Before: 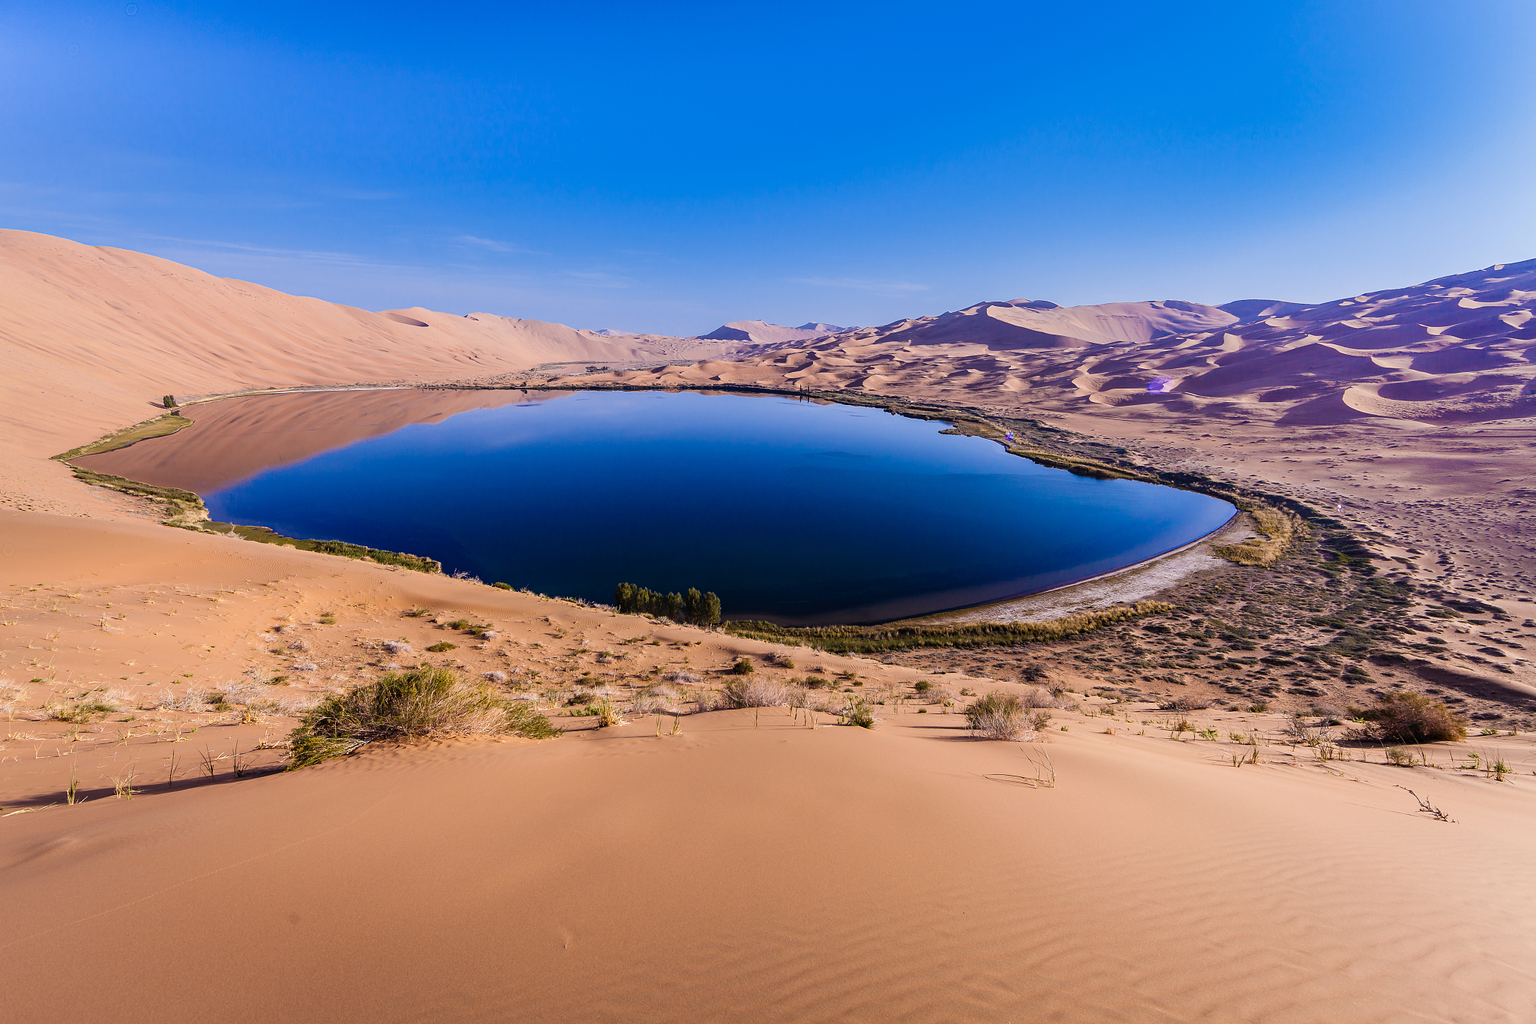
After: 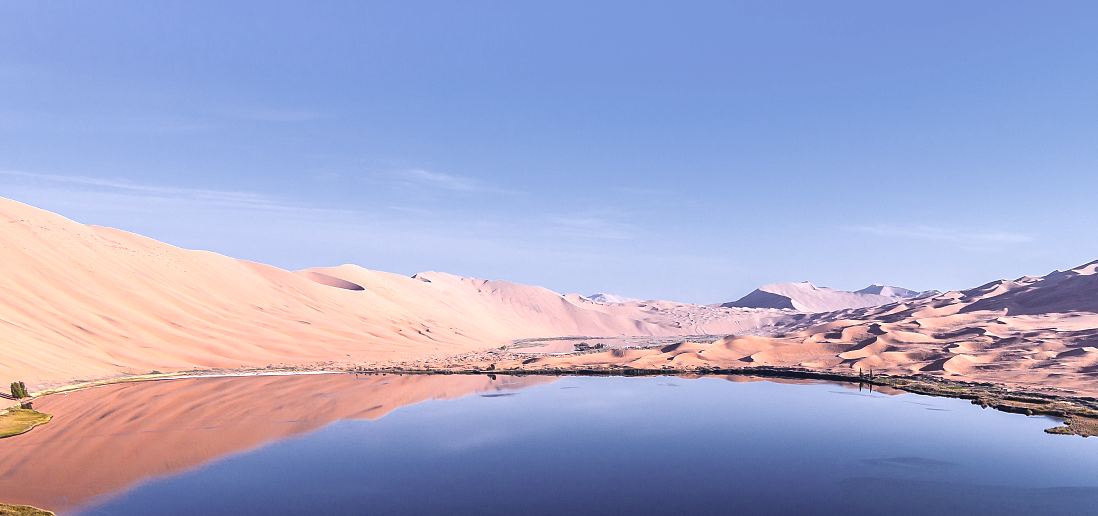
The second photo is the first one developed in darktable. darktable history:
exposure: black level correction 0, exposure 0.7 EV, compensate exposure bias true, compensate highlight preservation false
color zones: curves: ch1 [(0.25, 0.61) (0.75, 0.248)]
crop: left 10.121%, top 10.631%, right 36.218%, bottom 51.526%
white balance: red 1.004, blue 1.024
